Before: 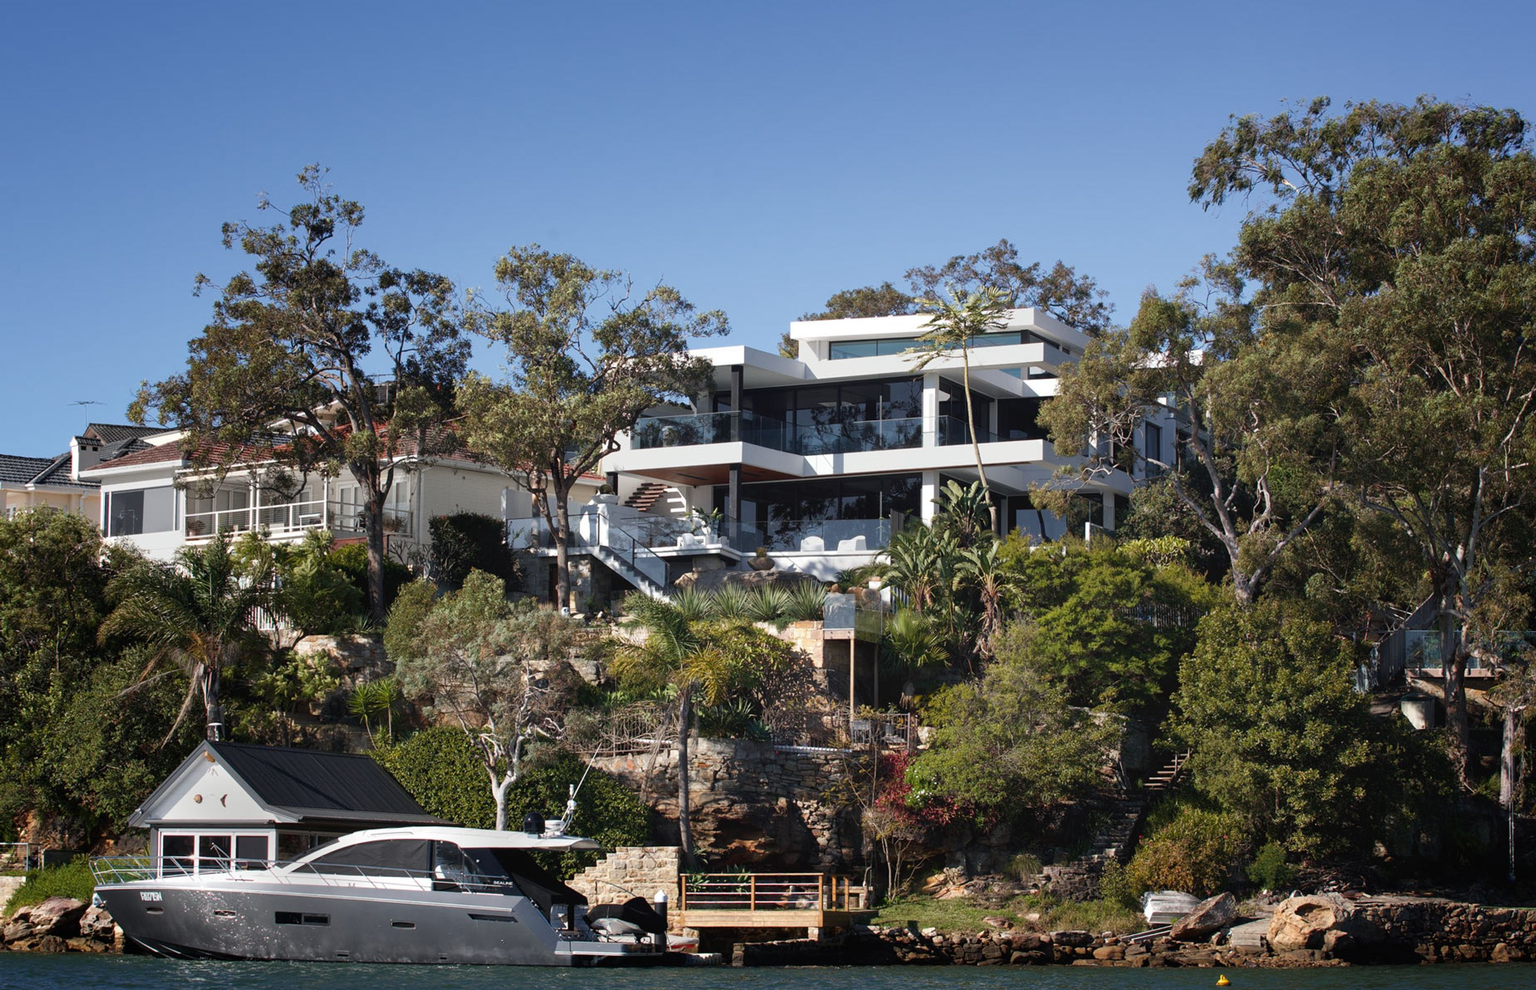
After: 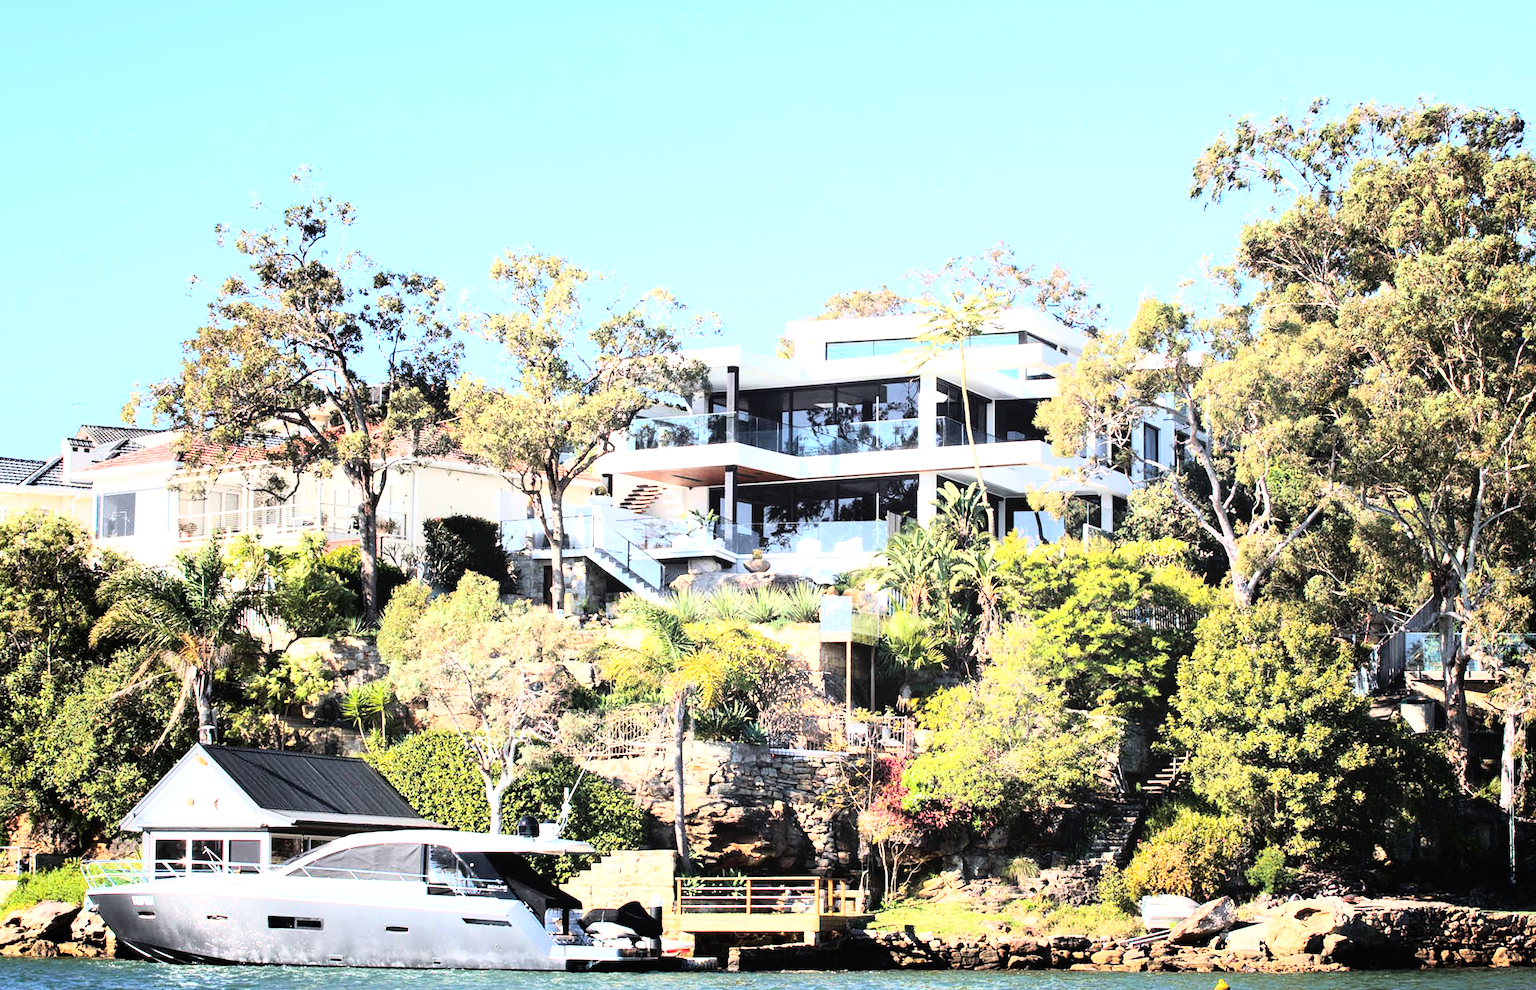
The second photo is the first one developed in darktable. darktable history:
exposure: black level correction 0, exposure 1.7 EV, compensate exposure bias true, compensate highlight preservation false
rgb curve: curves: ch0 [(0, 0) (0.21, 0.15) (0.24, 0.21) (0.5, 0.75) (0.75, 0.96) (0.89, 0.99) (1, 1)]; ch1 [(0, 0.02) (0.21, 0.13) (0.25, 0.2) (0.5, 0.67) (0.75, 0.9) (0.89, 0.97) (1, 1)]; ch2 [(0, 0.02) (0.21, 0.13) (0.25, 0.2) (0.5, 0.67) (0.75, 0.9) (0.89, 0.97) (1, 1)], compensate middle gray true
crop and rotate: left 0.614%, top 0.179%, bottom 0.309%
